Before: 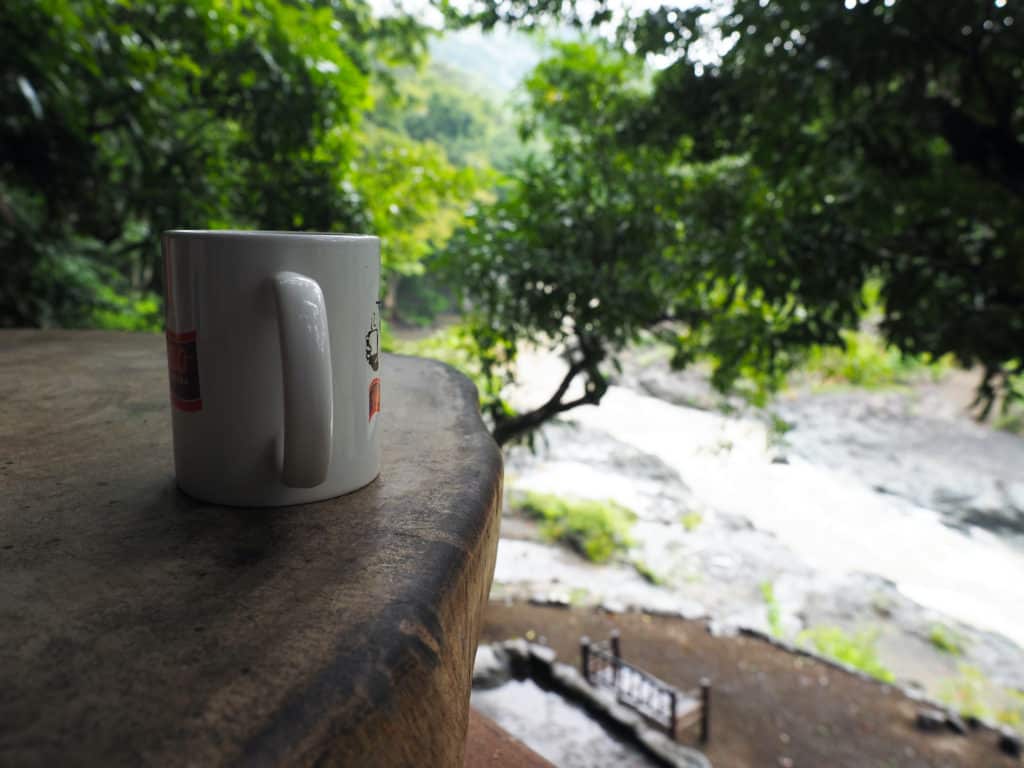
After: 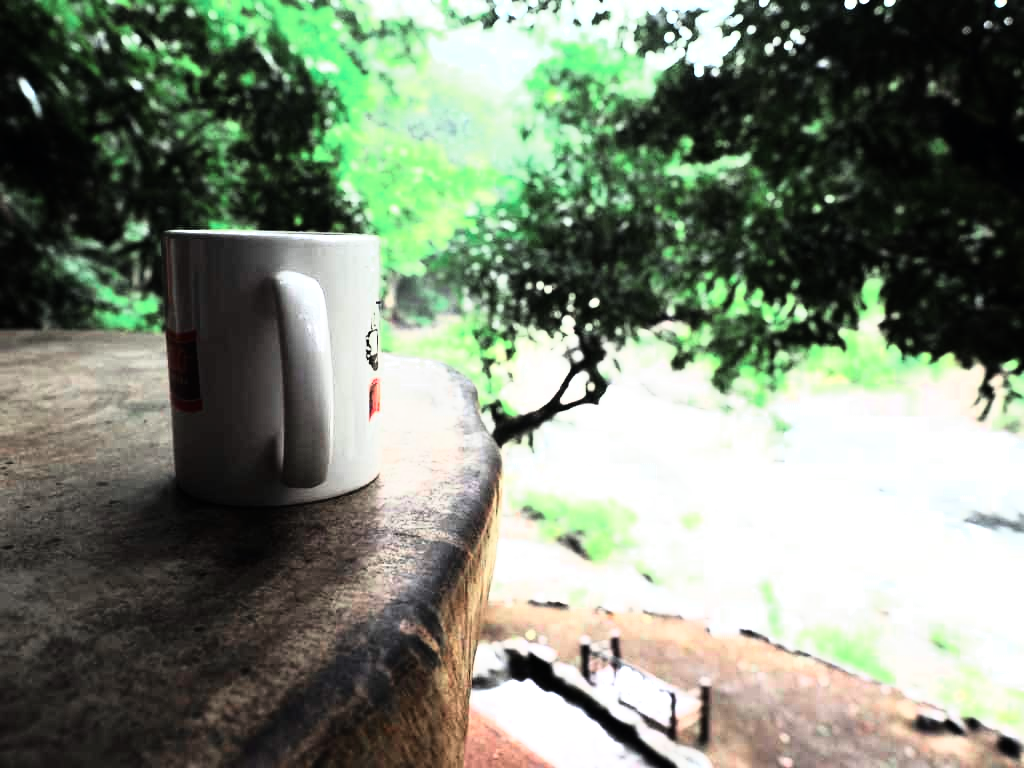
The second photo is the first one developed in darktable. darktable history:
base curve: curves: ch0 [(0, 0) (0.557, 0.834) (1, 1)]
rgb curve: curves: ch0 [(0, 0) (0.21, 0.15) (0.24, 0.21) (0.5, 0.75) (0.75, 0.96) (0.89, 0.99) (1, 1)]; ch1 [(0, 0.02) (0.21, 0.13) (0.25, 0.2) (0.5, 0.67) (0.75, 0.9) (0.89, 0.97) (1, 1)]; ch2 [(0, 0.02) (0.21, 0.13) (0.25, 0.2) (0.5, 0.67) (0.75, 0.9) (0.89, 0.97) (1, 1)], compensate middle gray true
color zones: curves: ch0 [(0, 0.466) (0.128, 0.466) (0.25, 0.5) (0.375, 0.456) (0.5, 0.5) (0.625, 0.5) (0.737, 0.652) (0.875, 0.5)]; ch1 [(0, 0.603) (0.125, 0.618) (0.261, 0.348) (0.372, 0.353) (0.497, 0.363) (0.611, 0.45) (0.731, 0.427) (0.875, 0.518) (0.998, 0.652)]; ch2 [(0, 0.559) (0.125, 0.451) (0.253, 0.564) (0.37, 0.578) (0.5, 0.466) (0.625, 0.471) (0.731, 0.471) (0.88, 0.485)]
